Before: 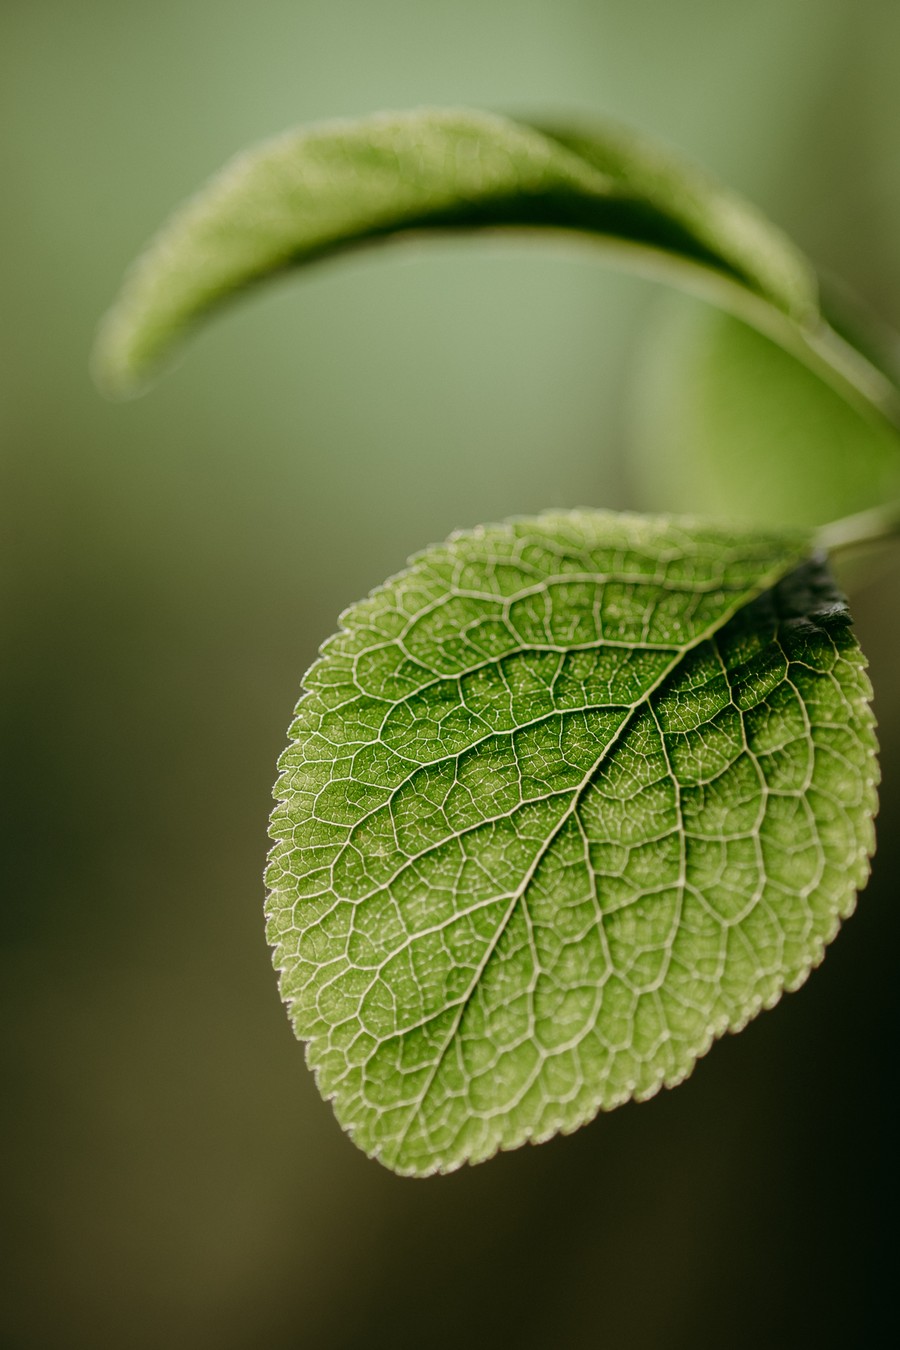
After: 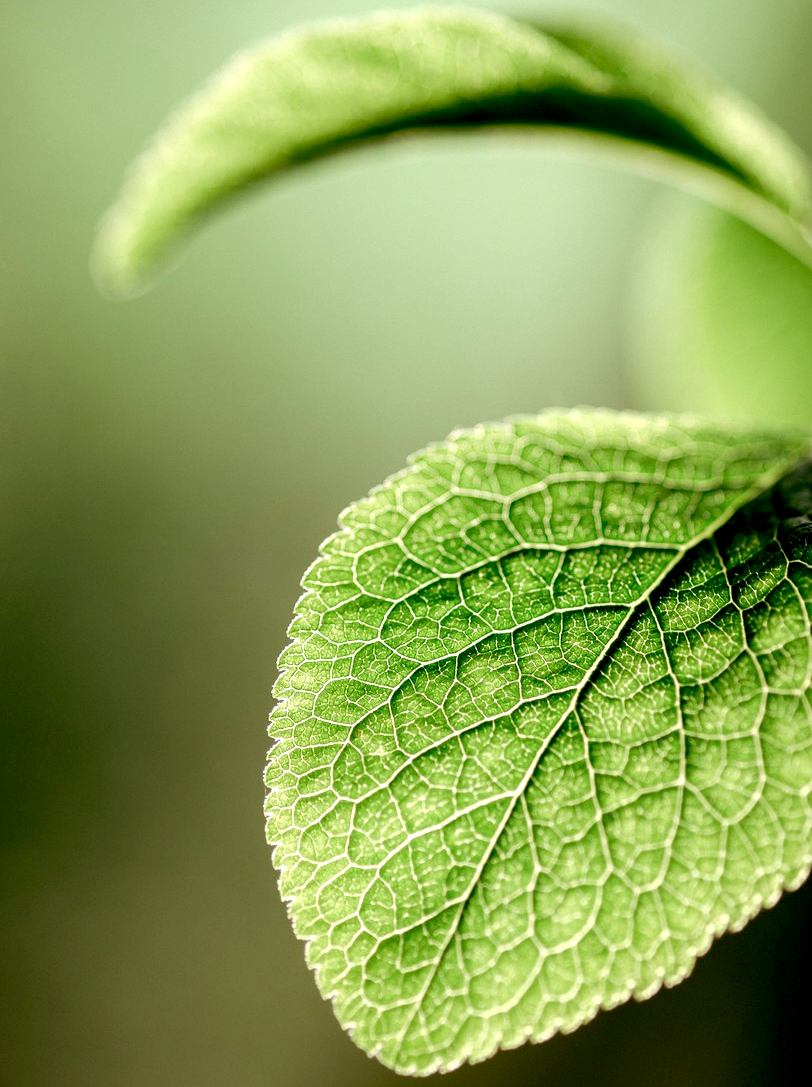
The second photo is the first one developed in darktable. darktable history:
crop: top 7.49%, right 9.717%, bottom 11.943%
exposure: black level correction 0.008, exposure 0.979 EV, compensate highlight preservation false
color zones: curves: ch1 [(0.113, 0.438) (0.75, 0.5)]; ch2 [(0.12, 0.526) (0.75, 0.5)]
